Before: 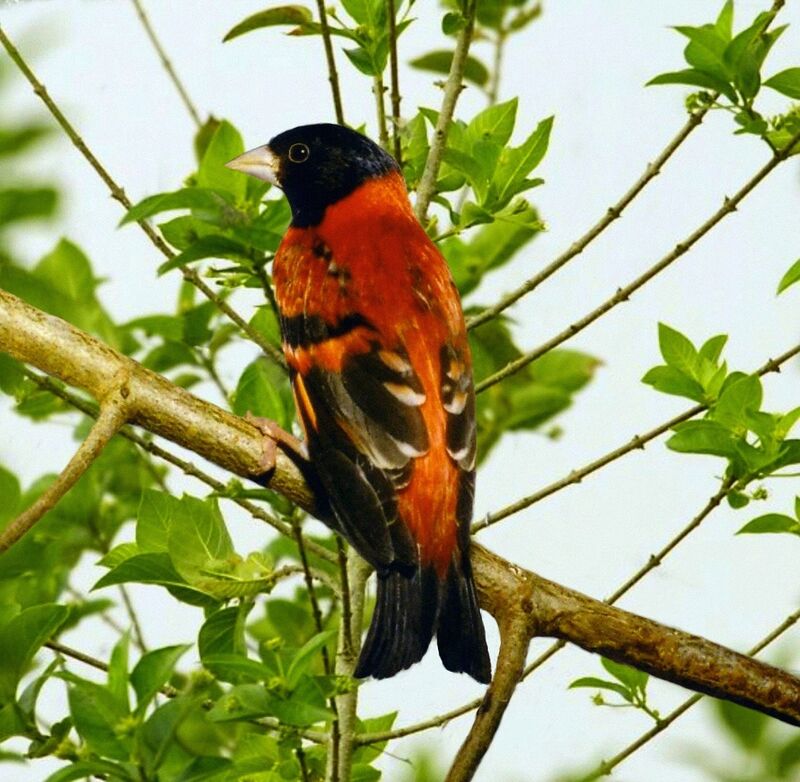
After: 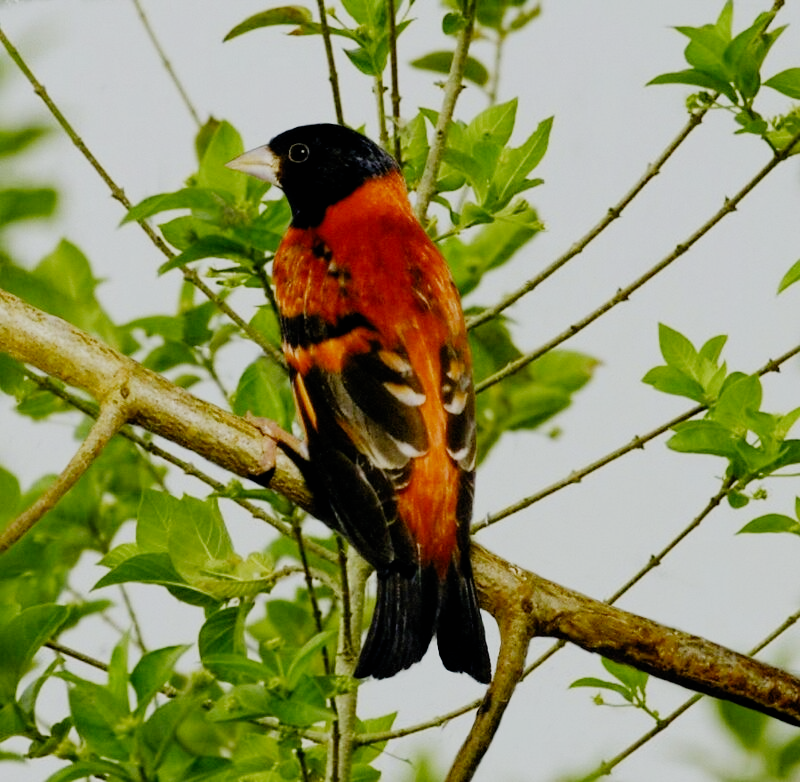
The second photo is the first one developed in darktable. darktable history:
filmic rgb: black relative exposure -7.24 EV, white relative exposure 5.07 EV, hardness 3.22, preserve chrominance no, color science v4 (2020), type of noise poissonian
